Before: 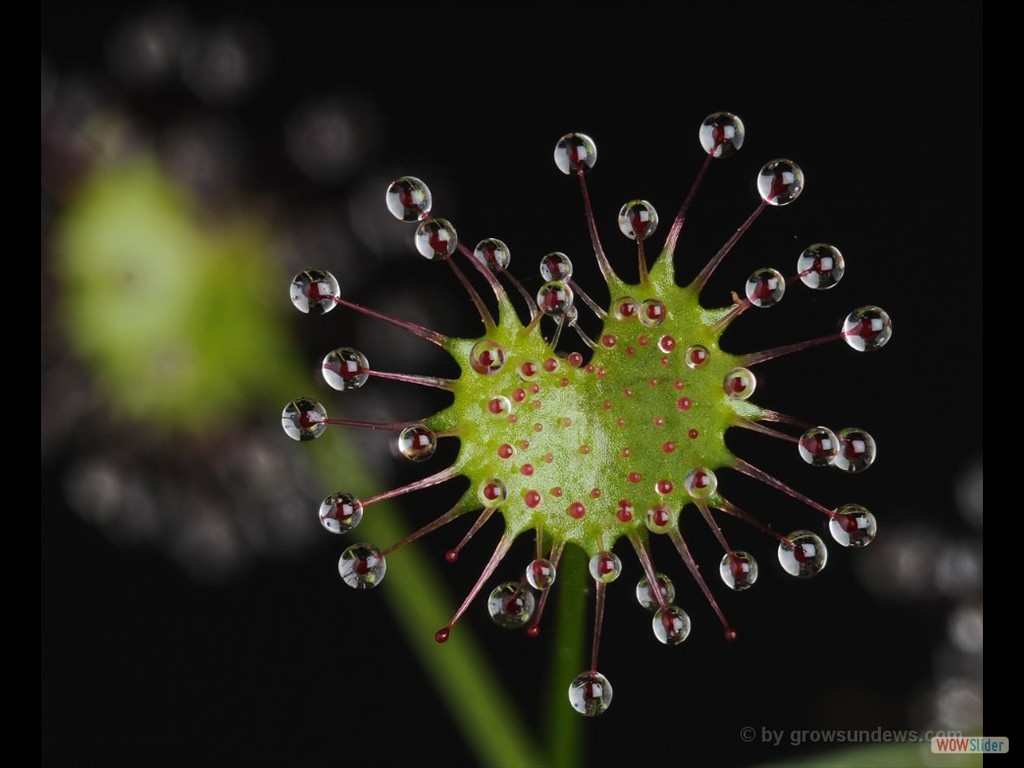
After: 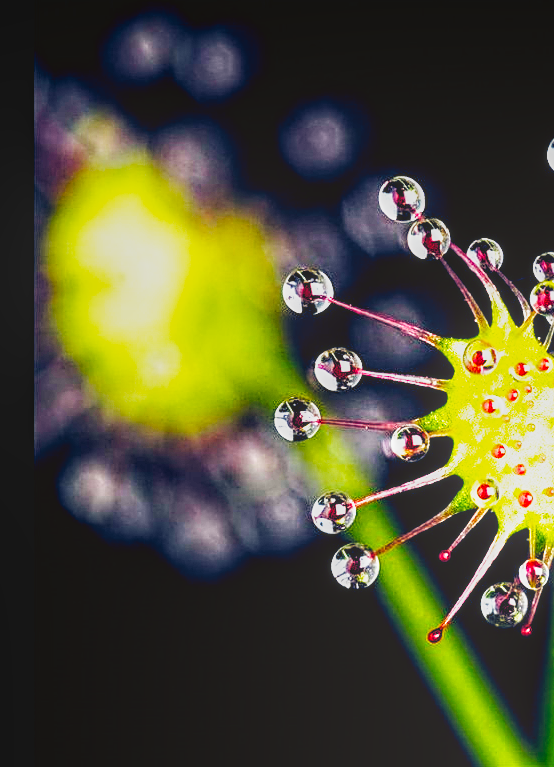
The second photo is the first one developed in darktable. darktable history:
sharpen: on, module defaults
crop: left 0.744%, right 45.136%, bottom 0.091%
local contrast: highlights 67%, shadows 32%, detail 166%, midtone range 0.2
color balance rgb: global offset › chroma 0.127%, global offset › hue 253.5°, perceptual saturation grading › global saturation 37.092%, perceptual saturation grading › shadows 34.519%, global vibrance 9.796%
tone equalizer: -8 EV -1.08 EV, -7 EV -0.982 EV, -6 EV -0.862 EV, -5 EV -0.605 EV, -3 EV 0.554 EV, -2 EV 0.851 EV, -1 EV 1.01 EV, +0 EV 1.07 EV
exposure: black level correction 0.001, exposure 0.5 EV, compensate highlight preservation false
base curve: curves: ch0 [(0, 0.003) (0.001, 0.002) (0.006, 0.004) (0.02, 0.022) (0.048, 0.086) (0.094, 0.234) (0.162, 0.431) (0.258, 0.629) (0.385, 0.8) (0.548, 0.918) (0.751, 0.988) (1, 1)], preserve colors none
